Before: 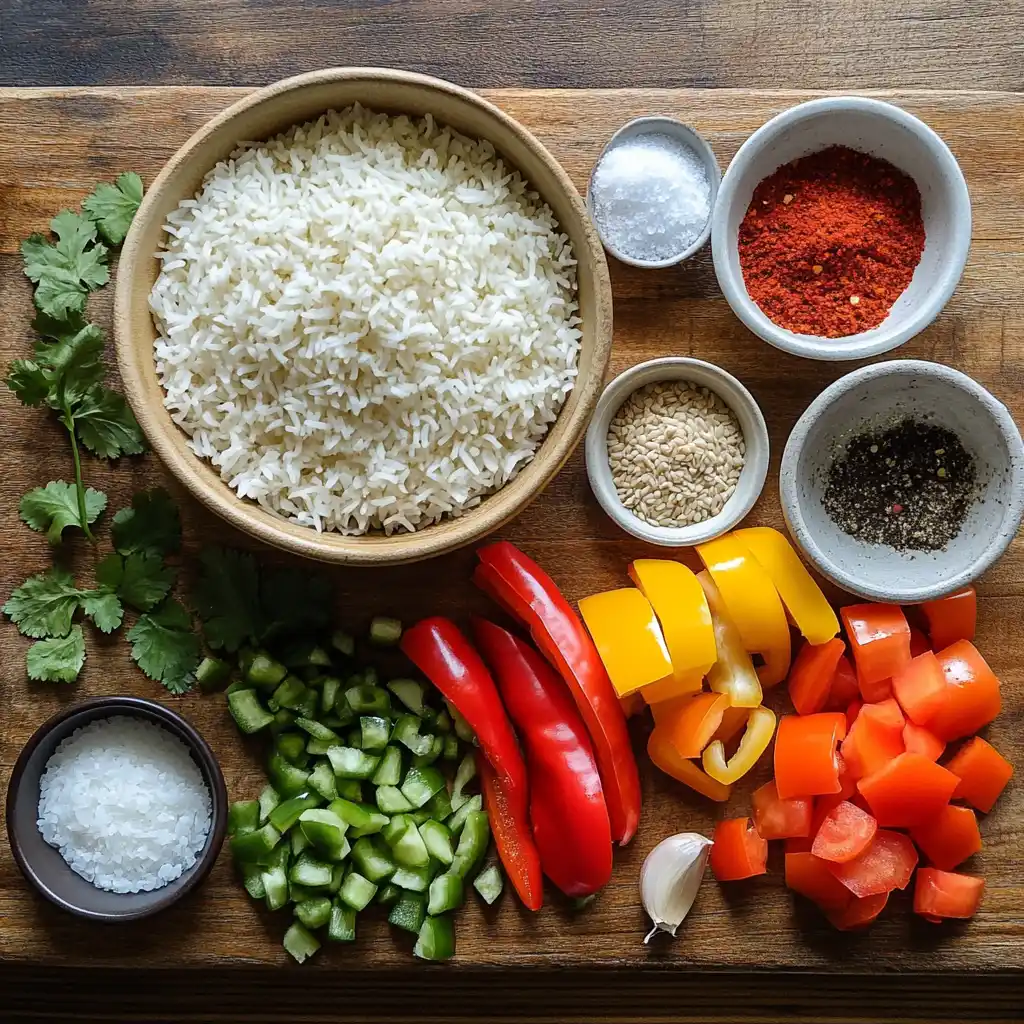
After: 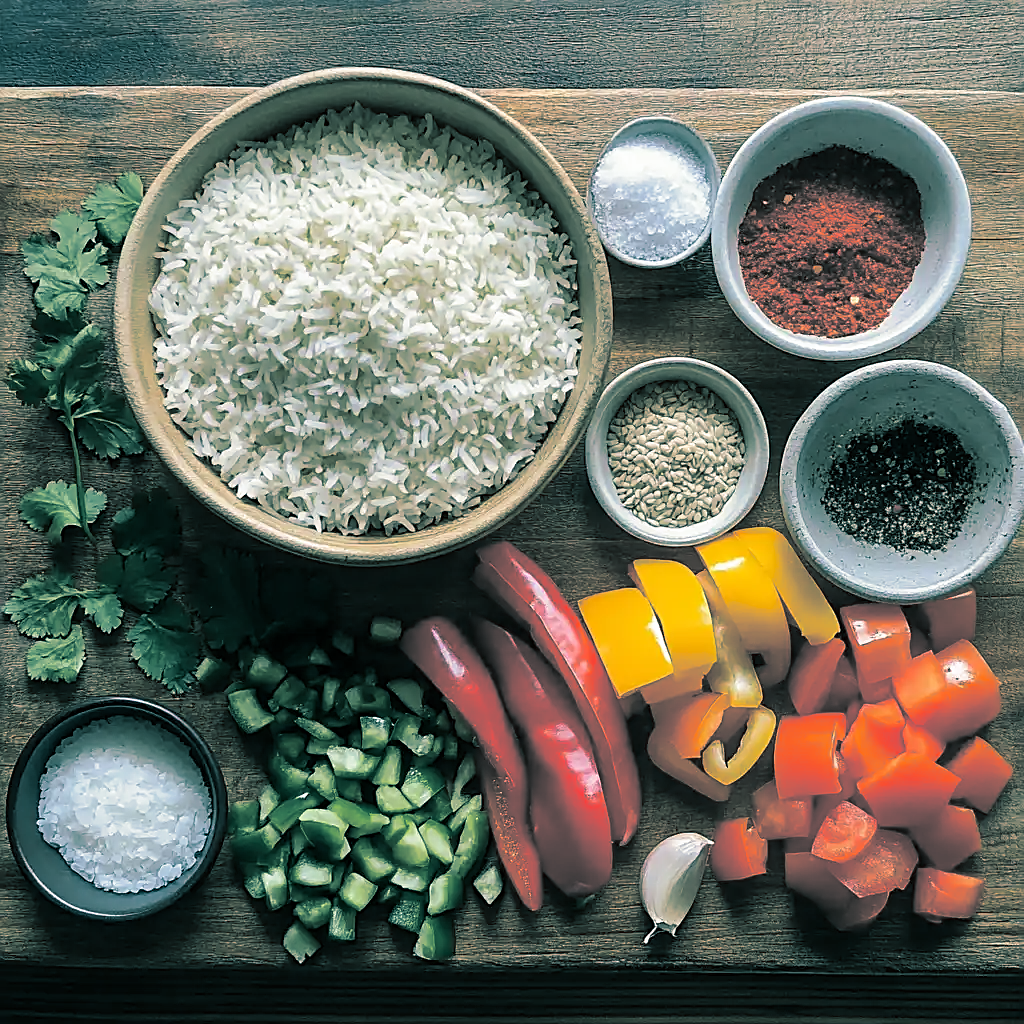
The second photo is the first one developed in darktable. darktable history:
sharpen: on, module defaults
split-toning: shadows › hue 186.43°, highlights › hue 49.29°, compress 30.29%
